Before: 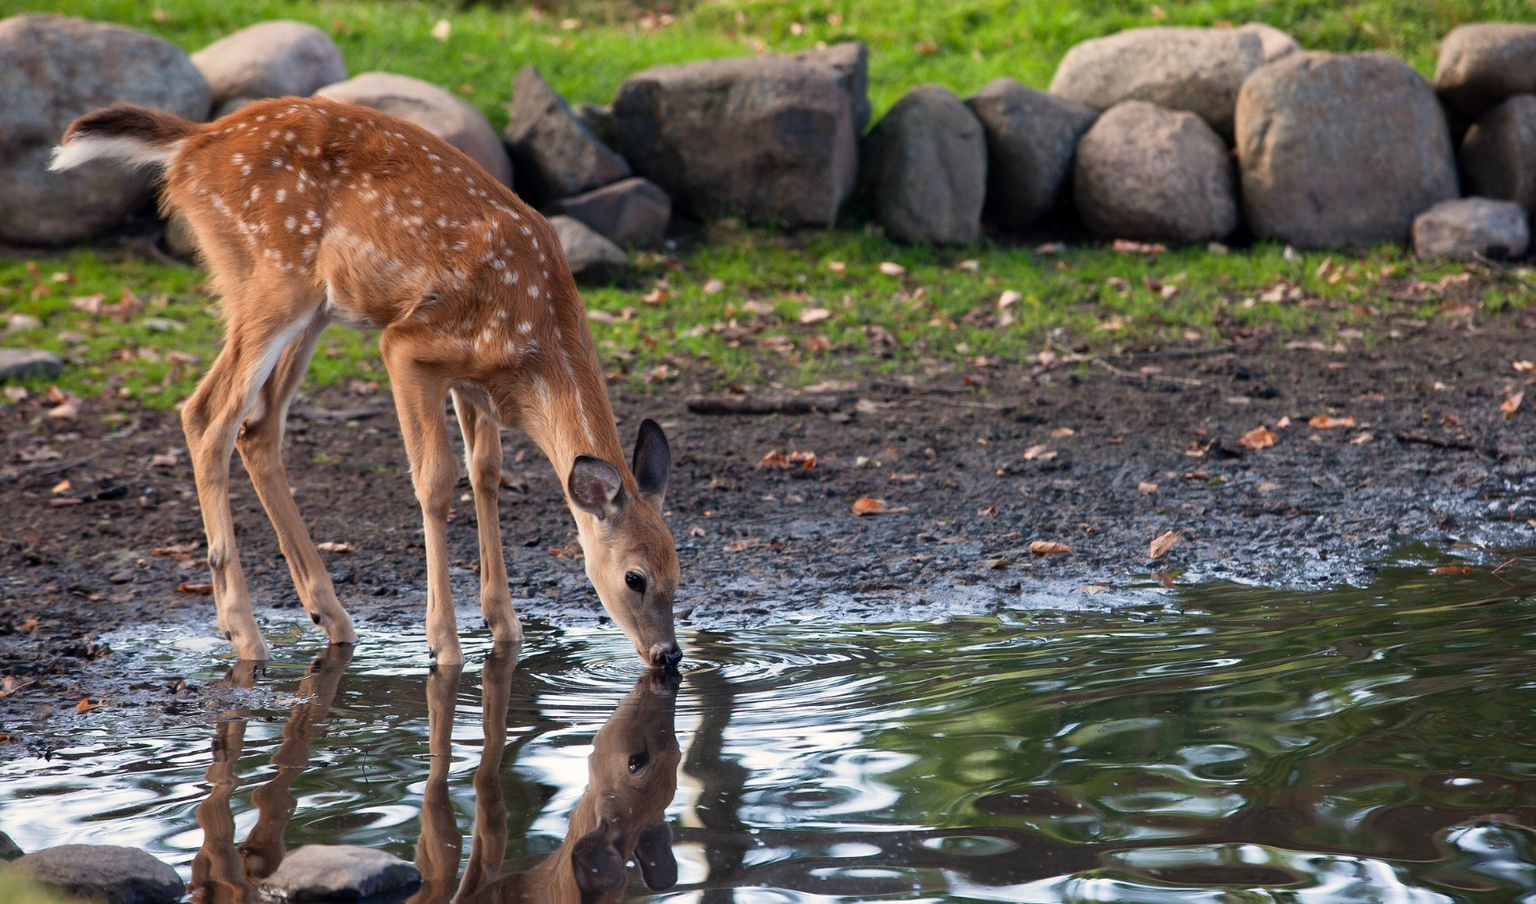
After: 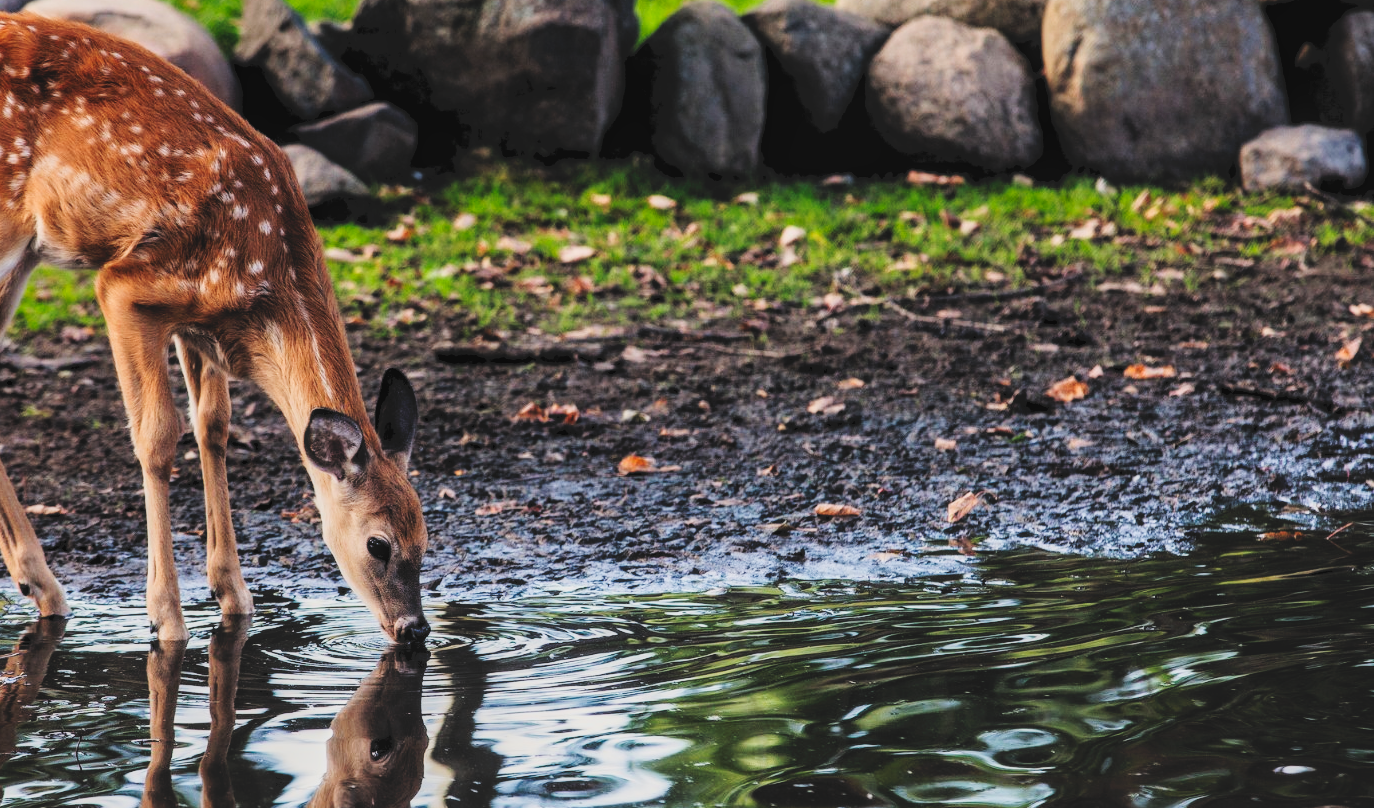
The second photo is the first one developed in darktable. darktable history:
local contrast: on, module defaults
white balance: emerald 1
filmic rgb: black relative exposure -4.58 EV, white relative exposure 4.8 EV, threshold 3 EV, hardness 2.36, latitude 36.07%, contrast 1.048, highlights saturation mix 1.32%, shadows ↔ highlights balance 1.25%, color science v4 (2020), enable highlight reconstruction true
tone curve: curves: ch0 [(0, 0) (0.003, 0.117) (0.011, 0.118) (0.025, 0.123) (0.044, 0.13) (0.069, 0.137) (0.1, 0.149) (0.136, 0.157) (0.177, 0.184) (0.224, 0.217) (0.277, 0.257) (0.335, 0.324) (0.399, 0.406) (0.468, 0.511) (0.543, 0.609) (0.623, 0.712) (0.709, 0.8) (0.801, 0.877) (0.898, 0.938) (1, 1)], preserve colors none
crop: left 19.159%, top 9.58%, bottom 9.58%
